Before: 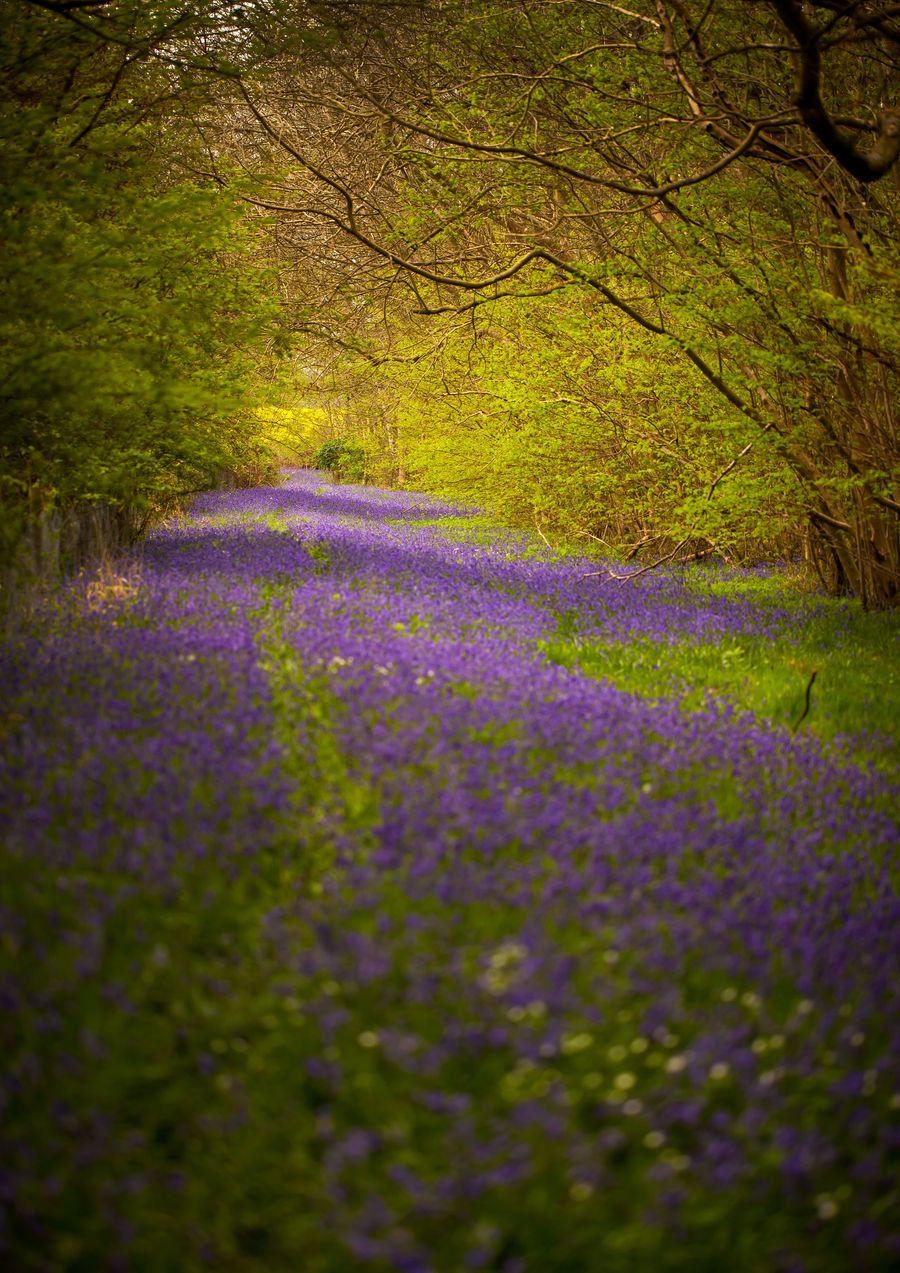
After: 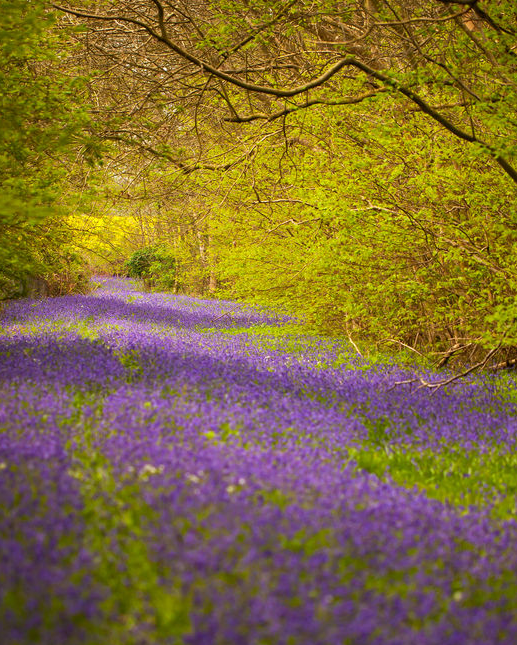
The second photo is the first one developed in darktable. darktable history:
crop: left 21.028%, top 15.141%, right 21.47%, bottom 34.136%
